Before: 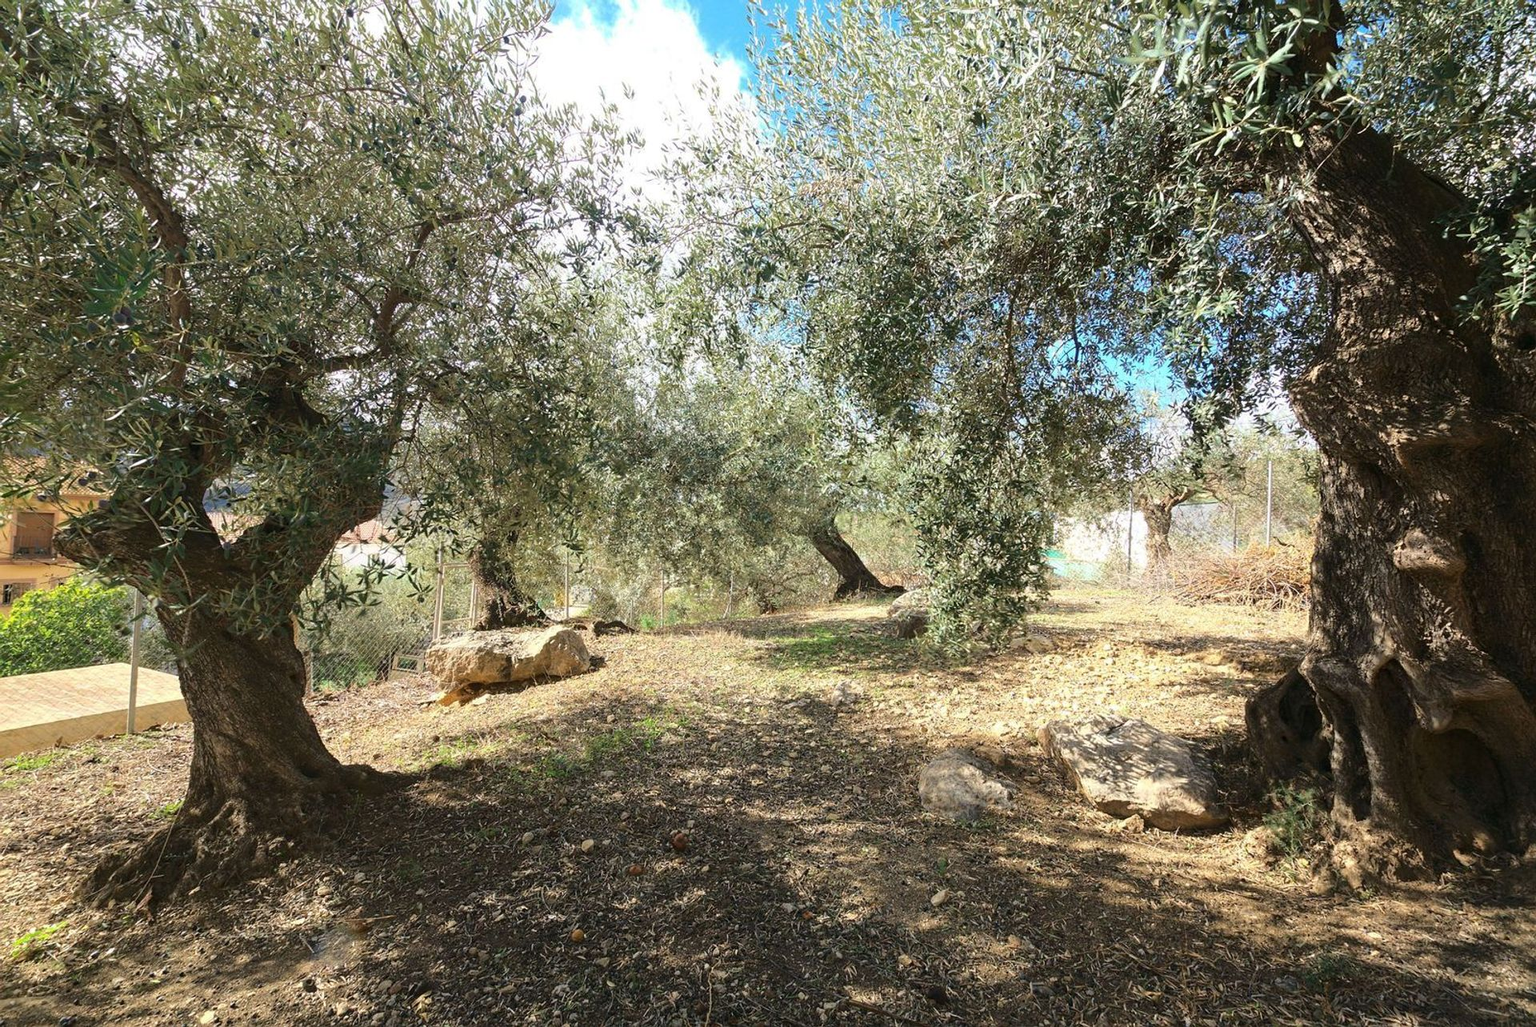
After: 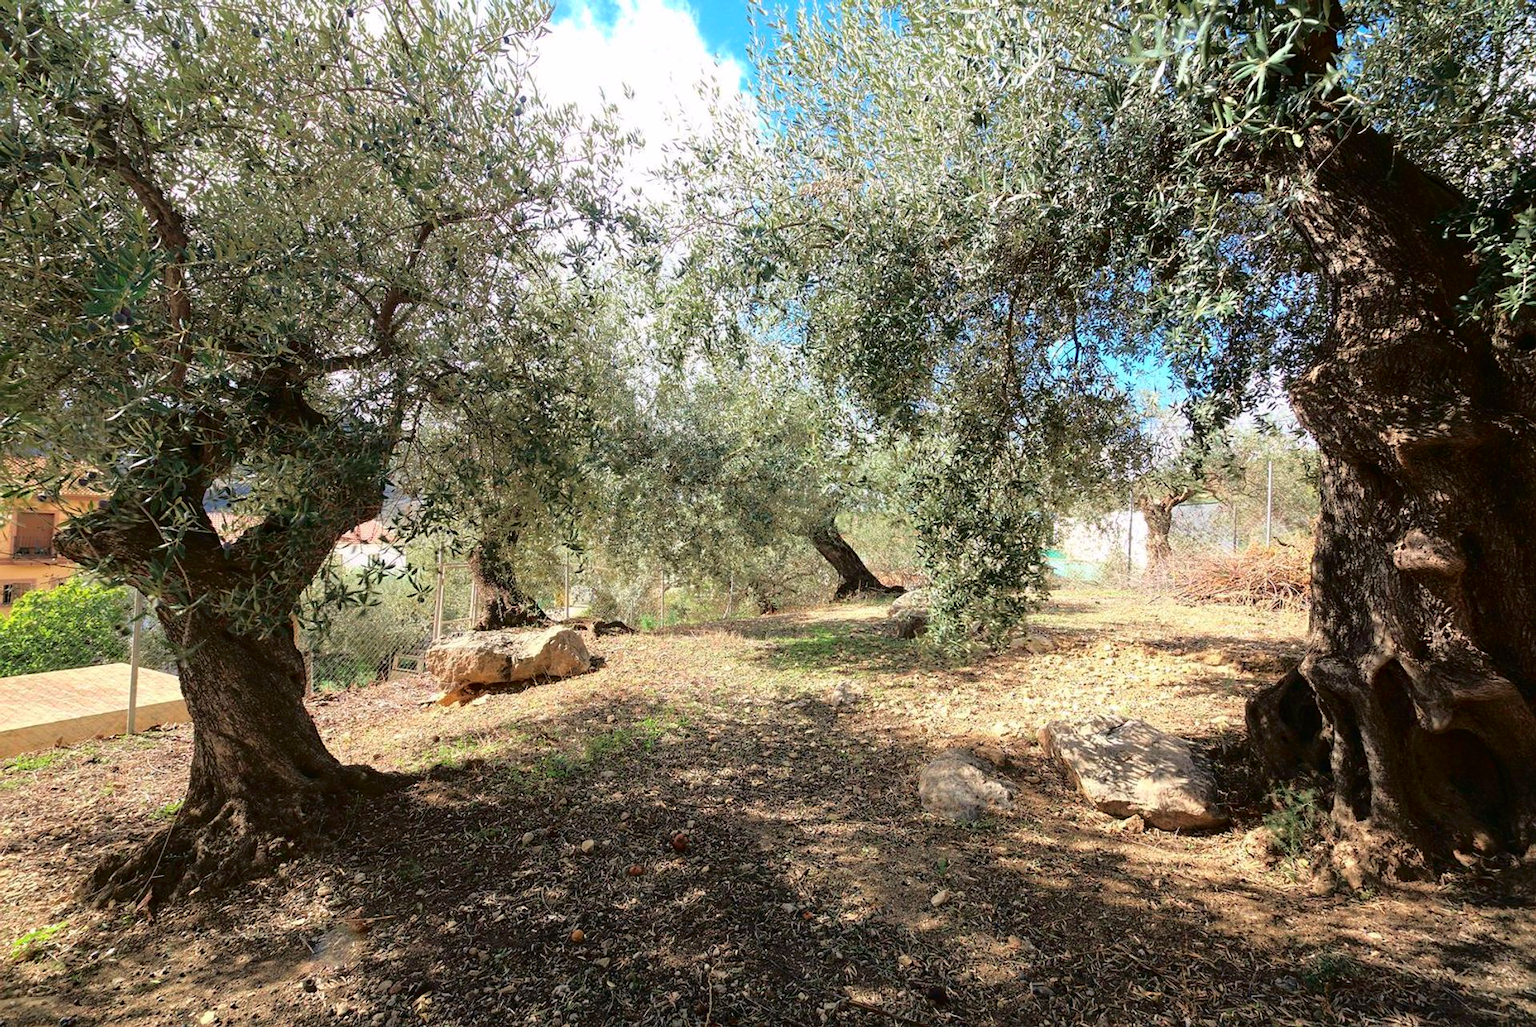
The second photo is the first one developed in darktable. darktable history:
tone curve: curves: ch0 [(0, 0) (0.126, 0.061) (0.362, 0.382) (0.498, 0.498) (0.706, 0.712) (1, 1)]; ch1 [(0, 0) (0.5, 0.505) (0.55, 0.578) (1, 1)]; ch2 [(0, 0) (0.44, 0.424) (0.489, 0.483) (0.537, 0.538) (1, 1)], color space Lab, independent channels, preserve colors none
